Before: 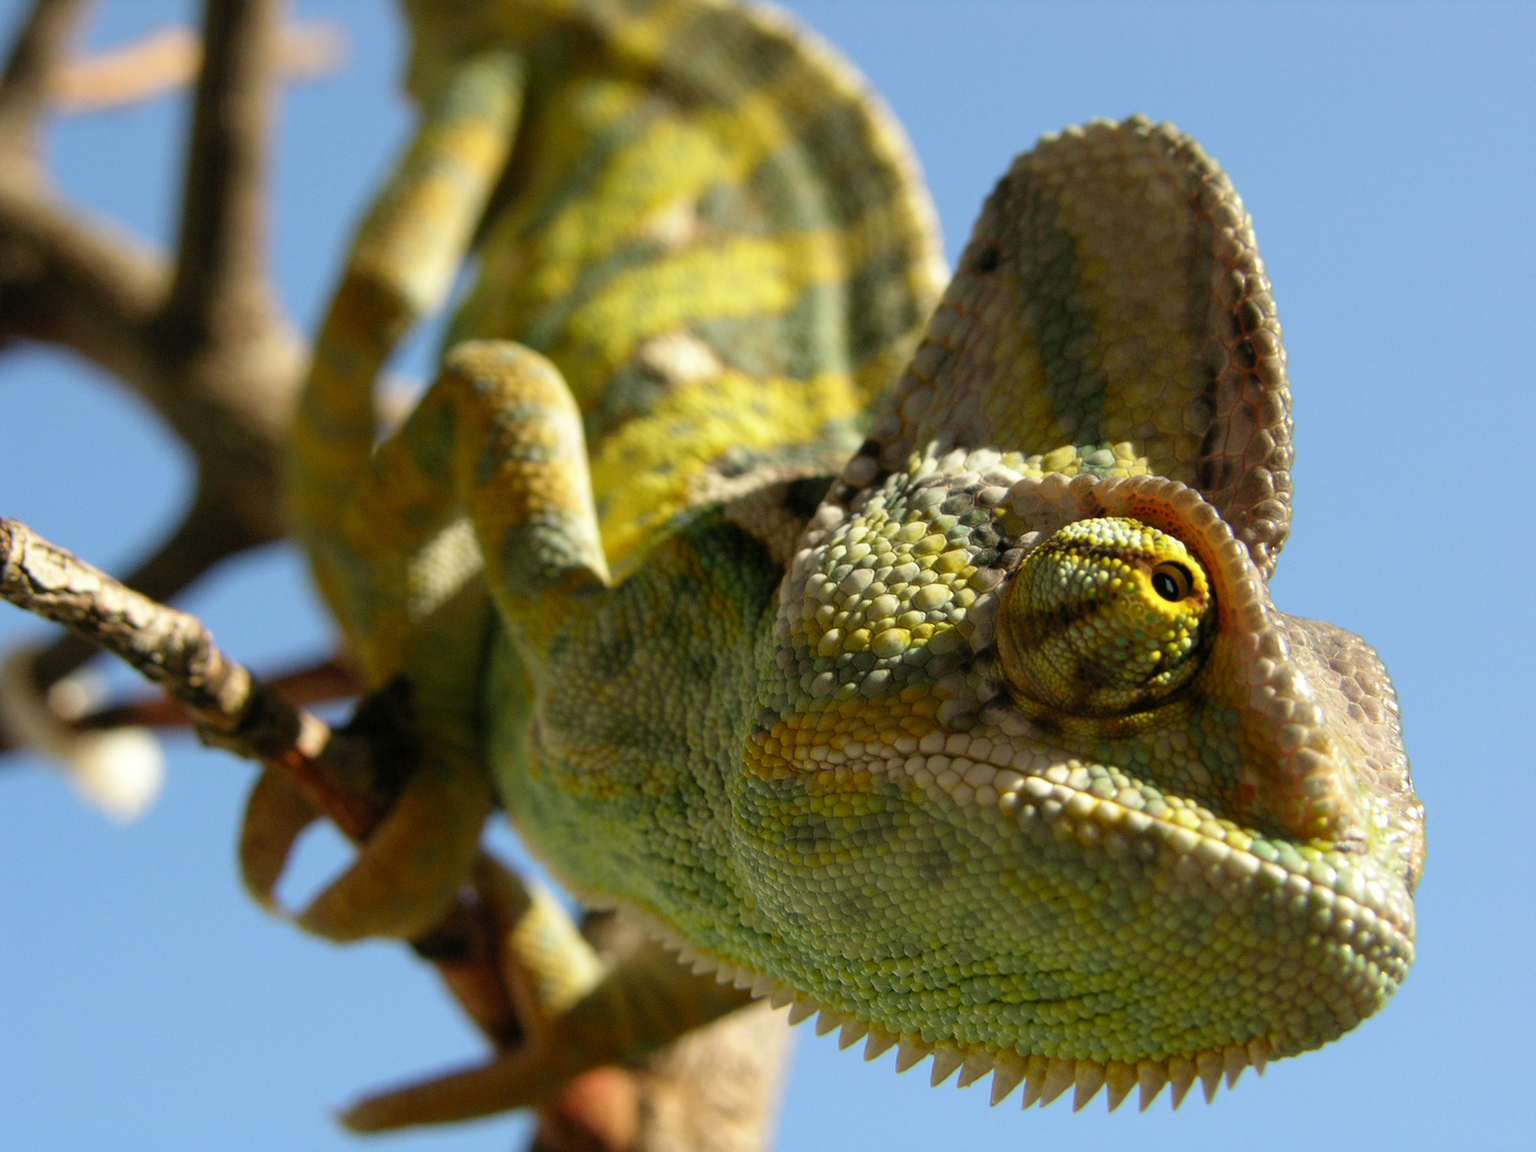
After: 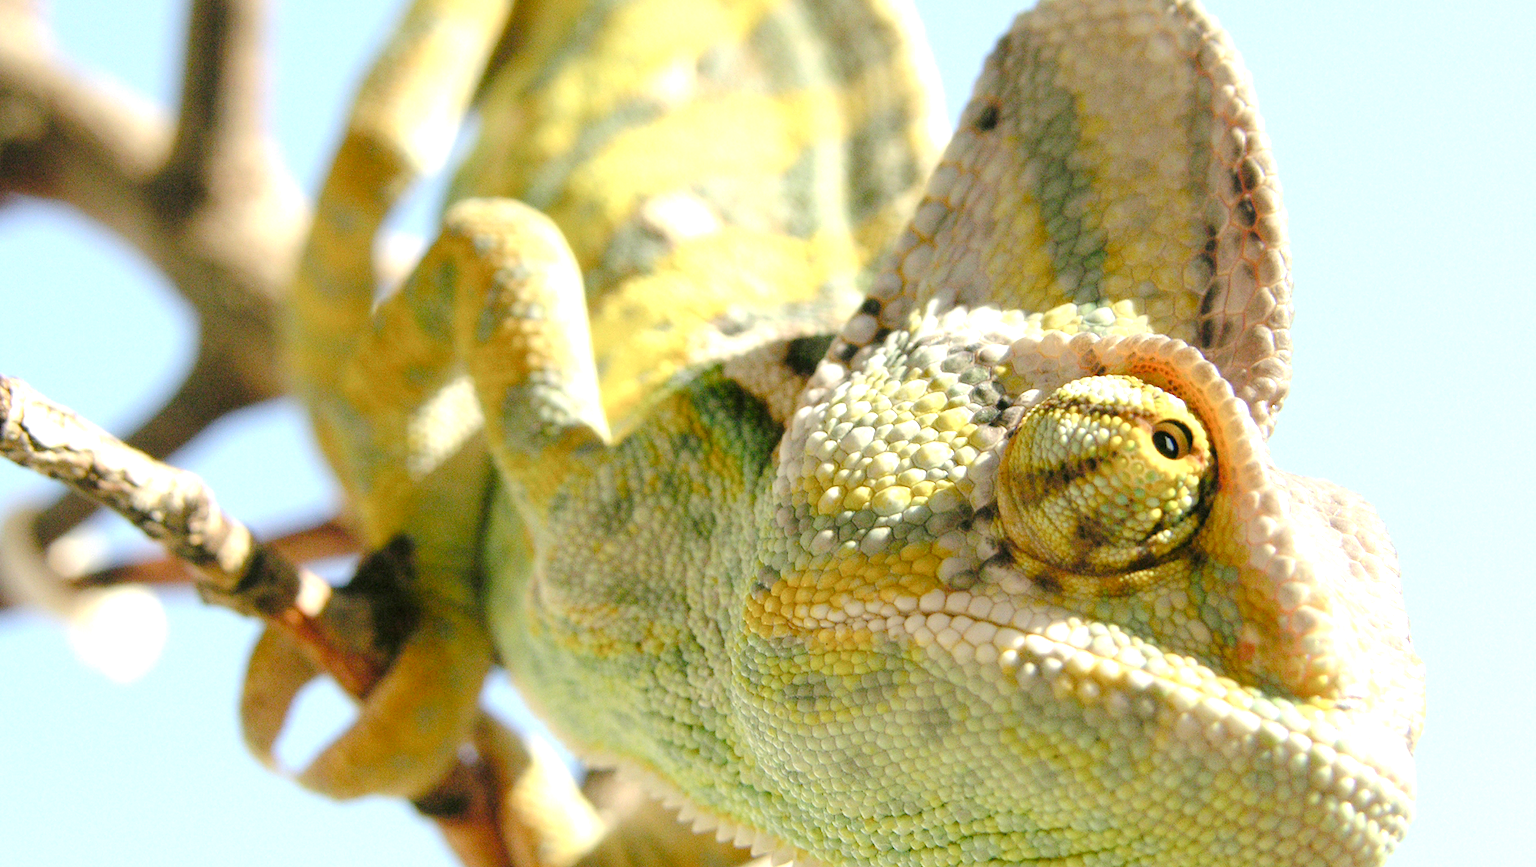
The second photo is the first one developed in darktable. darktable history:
crop and rotate: top 12.37%, bottom 12.279%
exposure: black level correction 0, exposure 1.358 EV, compensate highlight preservation false
tone curve: curves: ch0 [(0, 0) (0.26, 0.424) (0.417, 0.585) (1, 1)], preserve colors none
